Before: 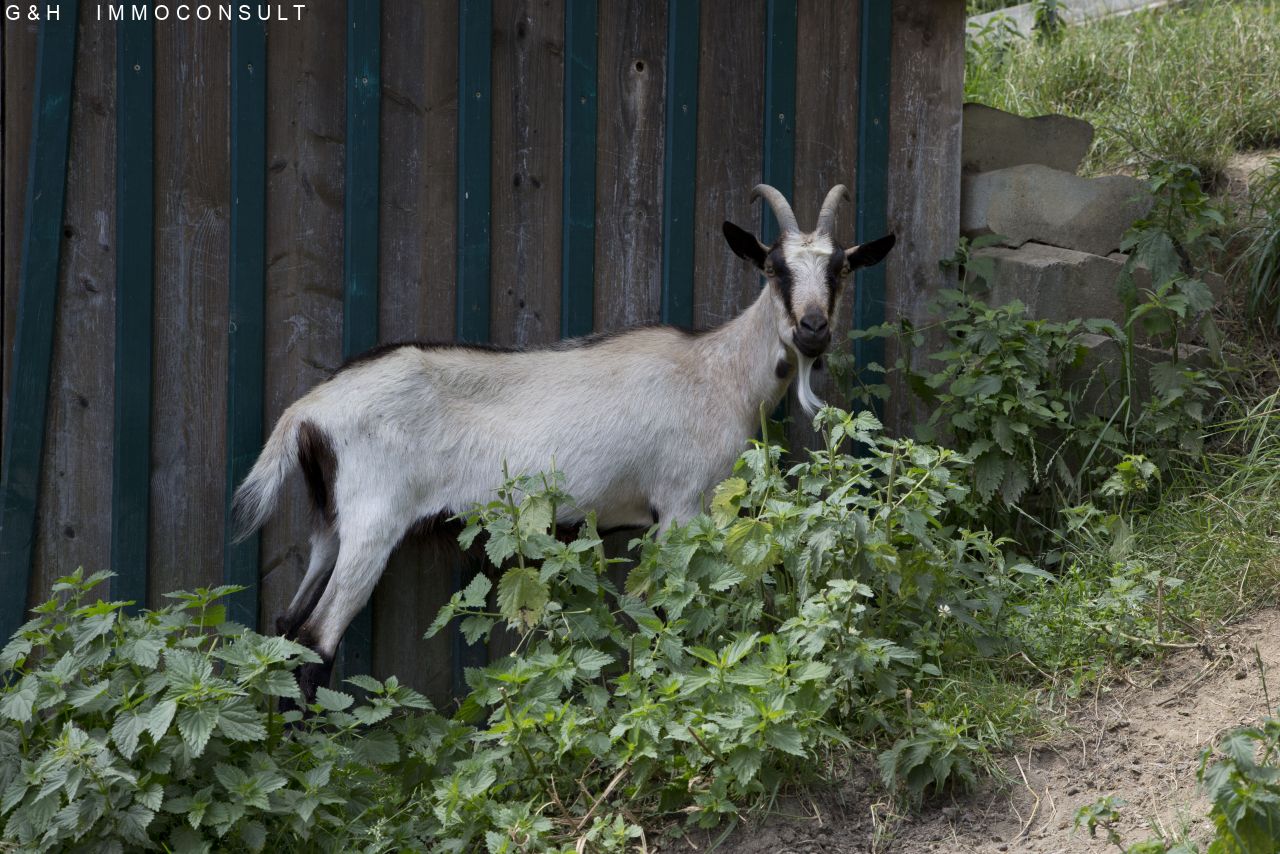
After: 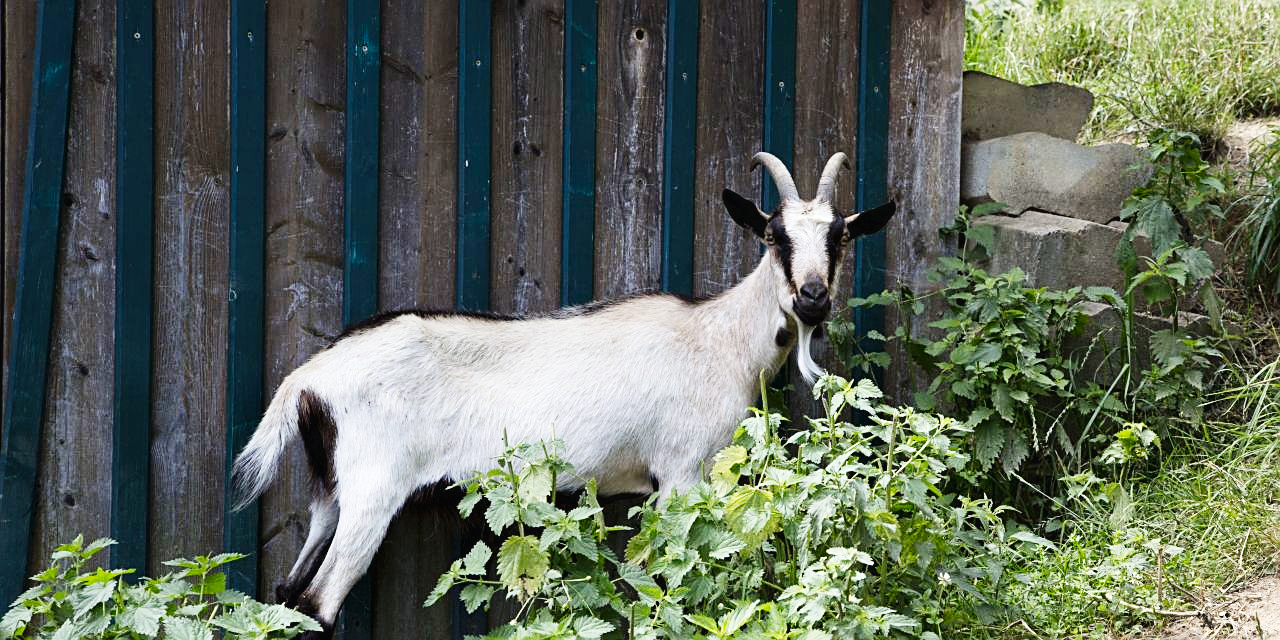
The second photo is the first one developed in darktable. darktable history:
crop: top 3.857%, bottom 21.132%
base curve: curves: ch0 [(0, 0.003) (0.001, 0.002) (0.006, 0.004) (0.02, 0.022) (0.048, 0.086) (0.094, 0.234) (0.162, 0.431) (0.258, 0.629) (0.385, 0.8) (0.548, 0.918) (0.751, 0.988) (1, 1)], preserve colors none
sharpen: on, module defaults
